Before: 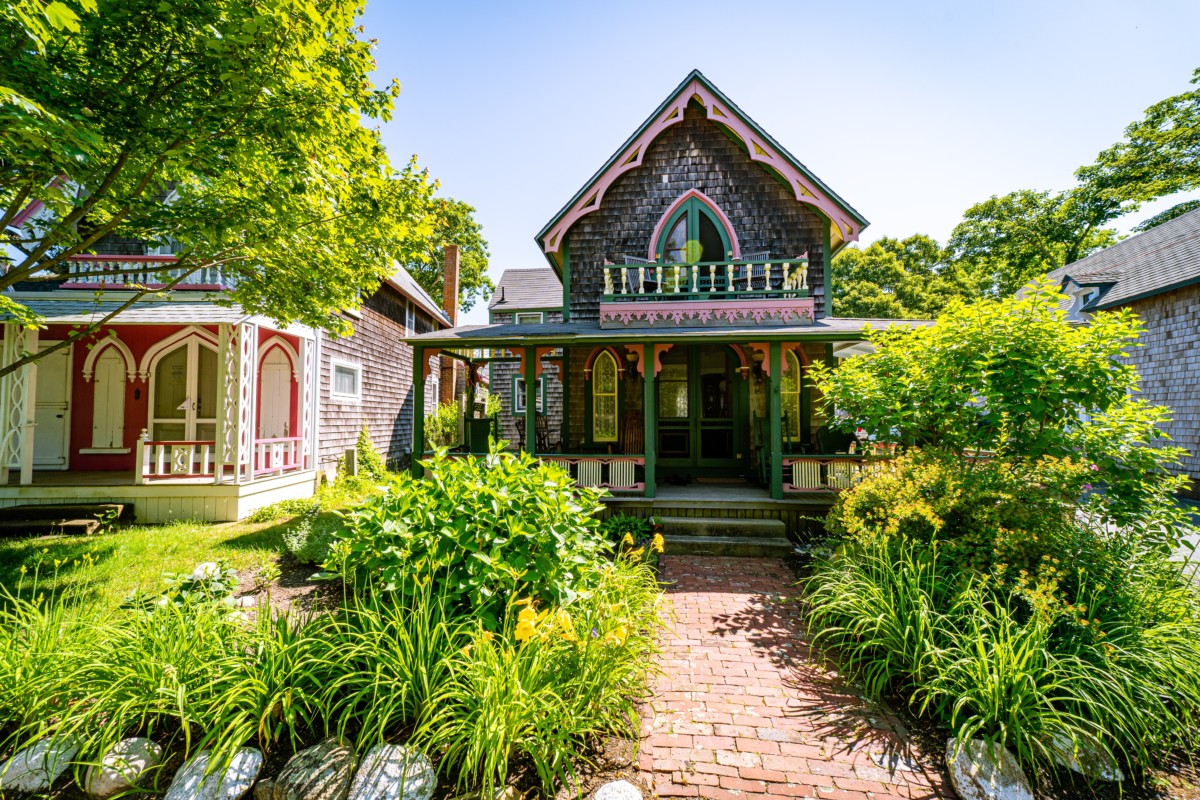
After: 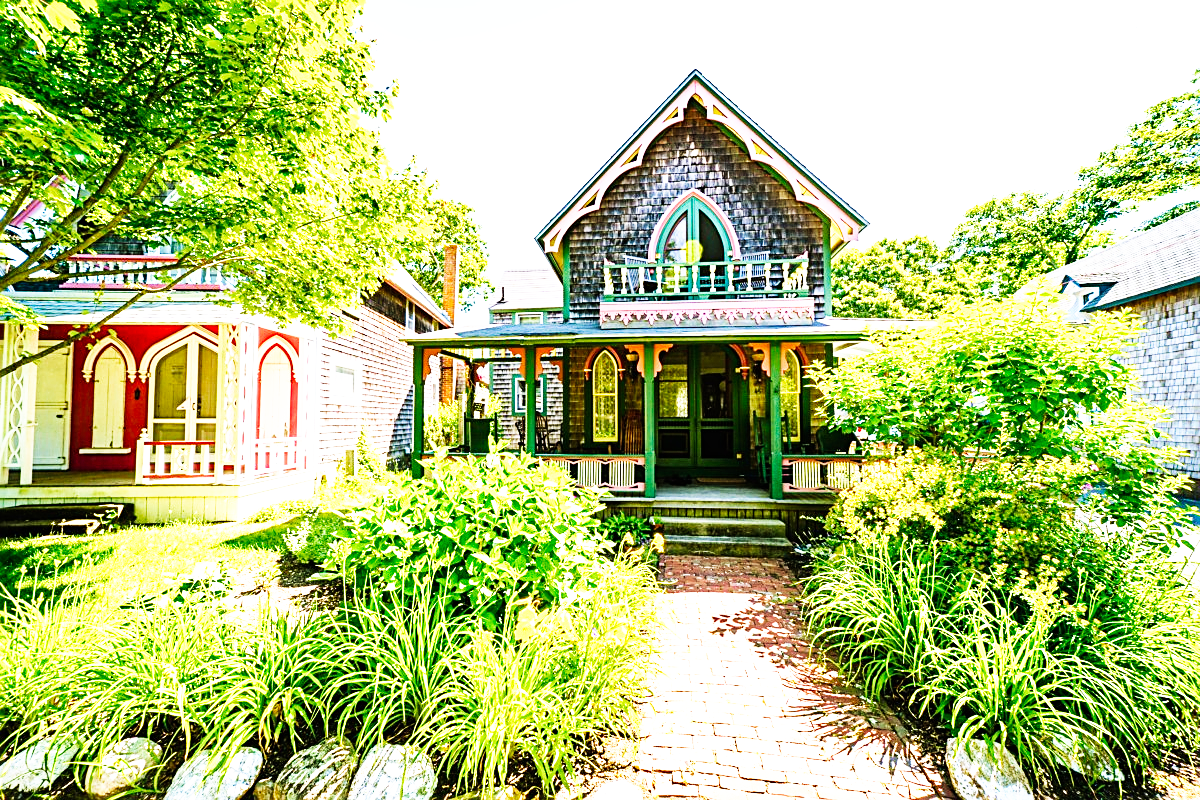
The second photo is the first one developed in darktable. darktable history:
exposure: black level correction 0, exposure 0.949 EV, compensate highlight preservation false
base curve: curves: ch0 [(0, 0) (0.007, 0.004) (0.027, 0.03) (0.046, 0.07) (0.207, 0.54) (0.442, 0.872) (0.673, 0.972) (1, 1)], preserve colors none
velvia: on, module defaults
sharpen: on, module defaults
